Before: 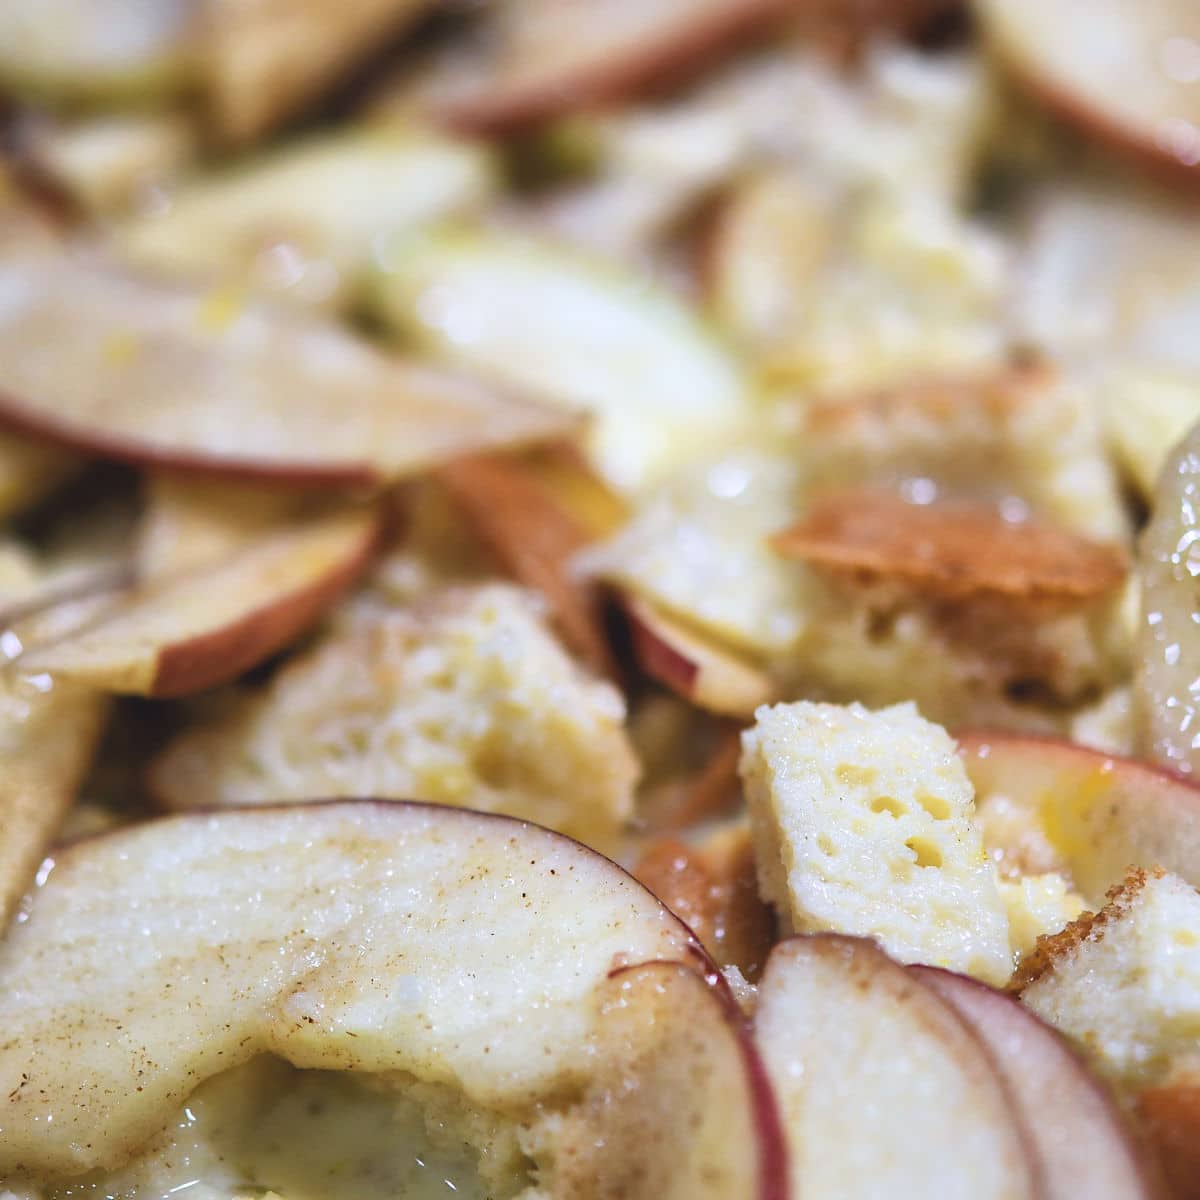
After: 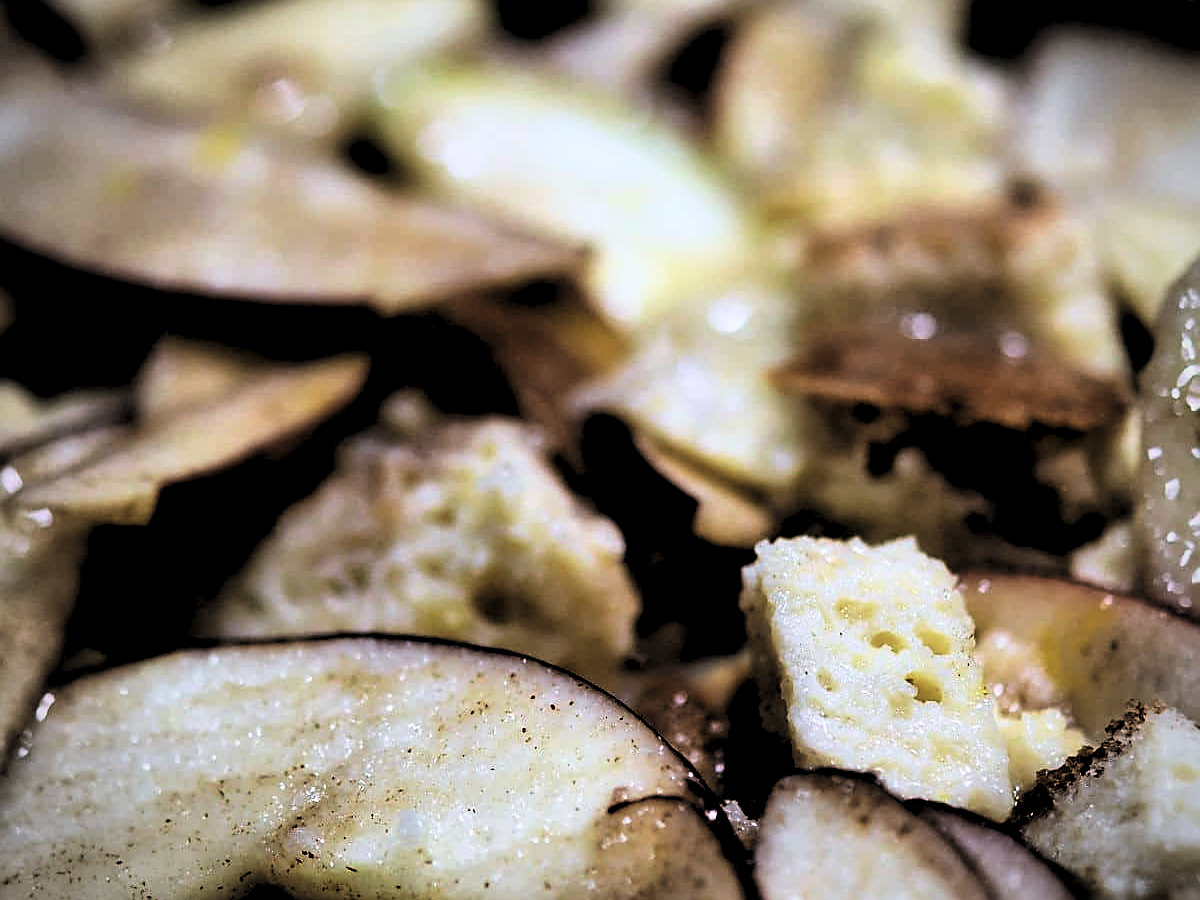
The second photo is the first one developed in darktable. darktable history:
levels: levels [0.514, 0.759, 1]
sharpen: on, module defaults
crop: top 13.819%, bottom 11.169%
vignetting: on, module defaults
tone curve: curves: ch0 [(0, 0) (0.389, 0.458) (0.745, 0.82) (0.849, 0.917) (0.919, 0.969) (1, 1)]; ch1 [(0, 0) (0.437, 0.404) (0.5, 0.5) (0.529, 0.55) (0.58, 0.6) (0.616, 0.649) (1, 1)]; ch2 [(0, 0) (0.442, 0.428) (0.5, 0.5) (0.525, 0.543) (0.585, 0.62) (1, 1)], color space Lab, independent channels, preserve colors none
rotate and perspective: automatic cropping off
